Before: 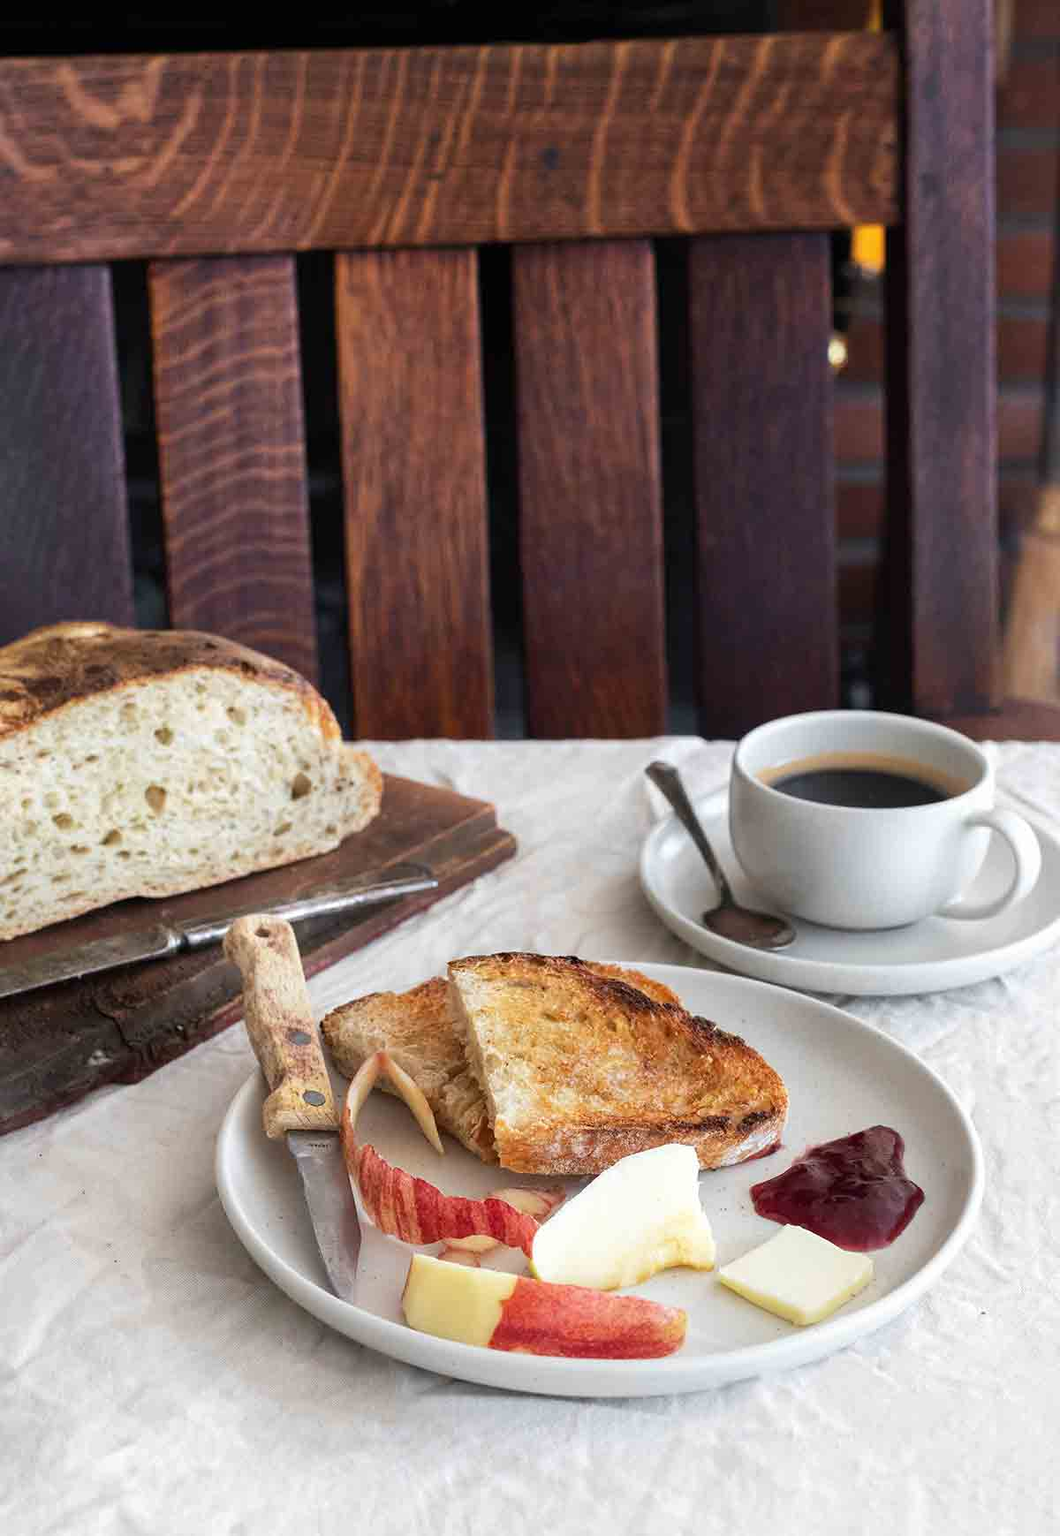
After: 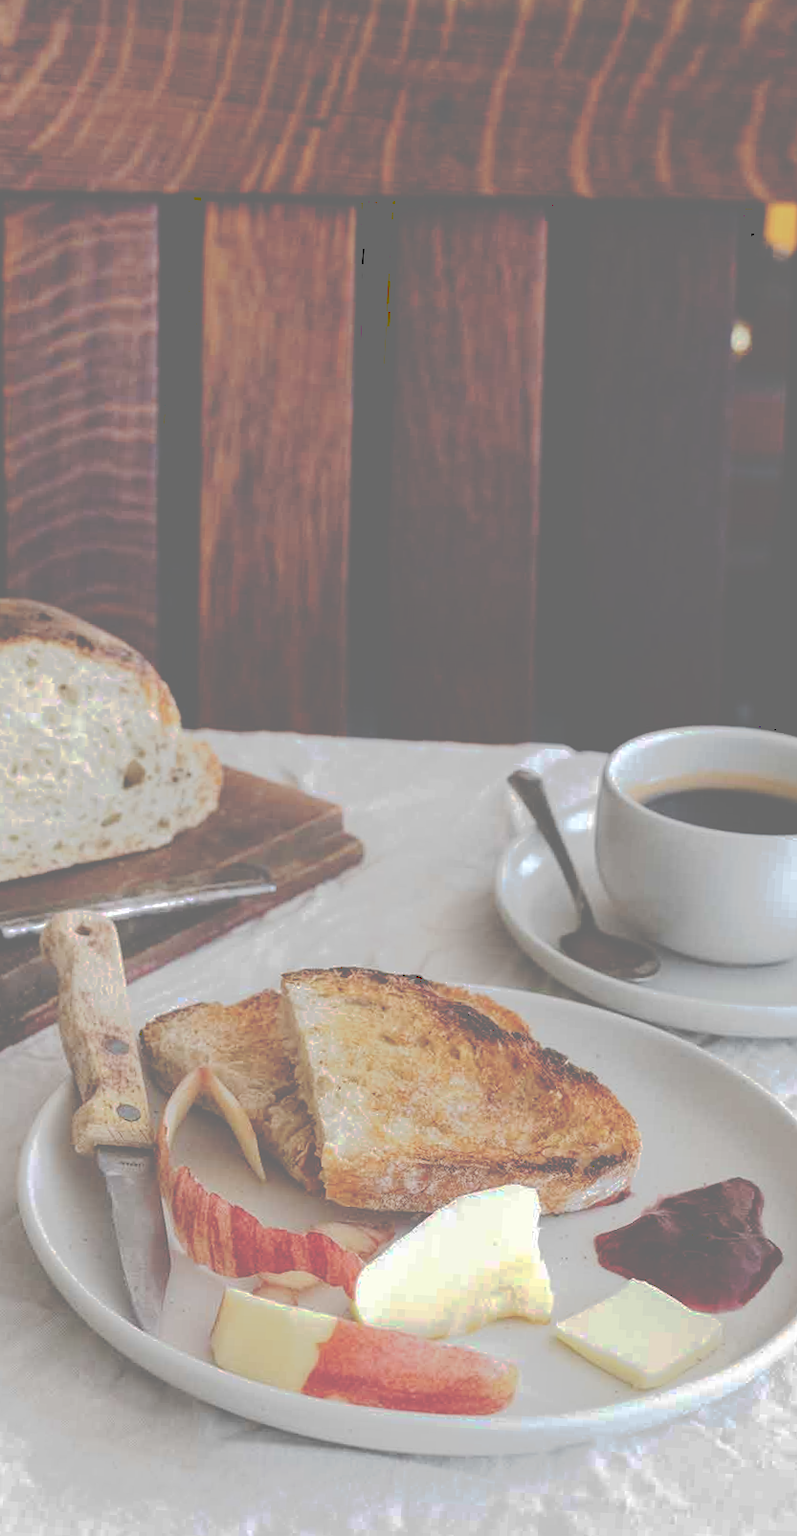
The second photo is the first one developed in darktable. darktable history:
crop and rotate: angle -3.32°, left 13.962%, top 0.026%, right 10.887%, bottom 0.08%
color balance rgb: perceptual saturation grading › global saturation 0.783%
tone curve: curves: ch0 [(0, 0) (0.003, 0.439) (0.011, 0.439) (0.025, 0.439) (0.044, 0.439) (0.069, 0.439) (0.1, 0.439) (0.136, 0.44) (0.177, 0.444) (0.224, 0.45) (0.277, 0.462) (0.335, 0.487) (0.399, 0.528) (0.468, 0.577) (0.543, 0.621) (0.623, 0.669) (0.709, 0.715) (0.801, 0.764) (0.898, 0.804) (1, 1)], preserve colors none
